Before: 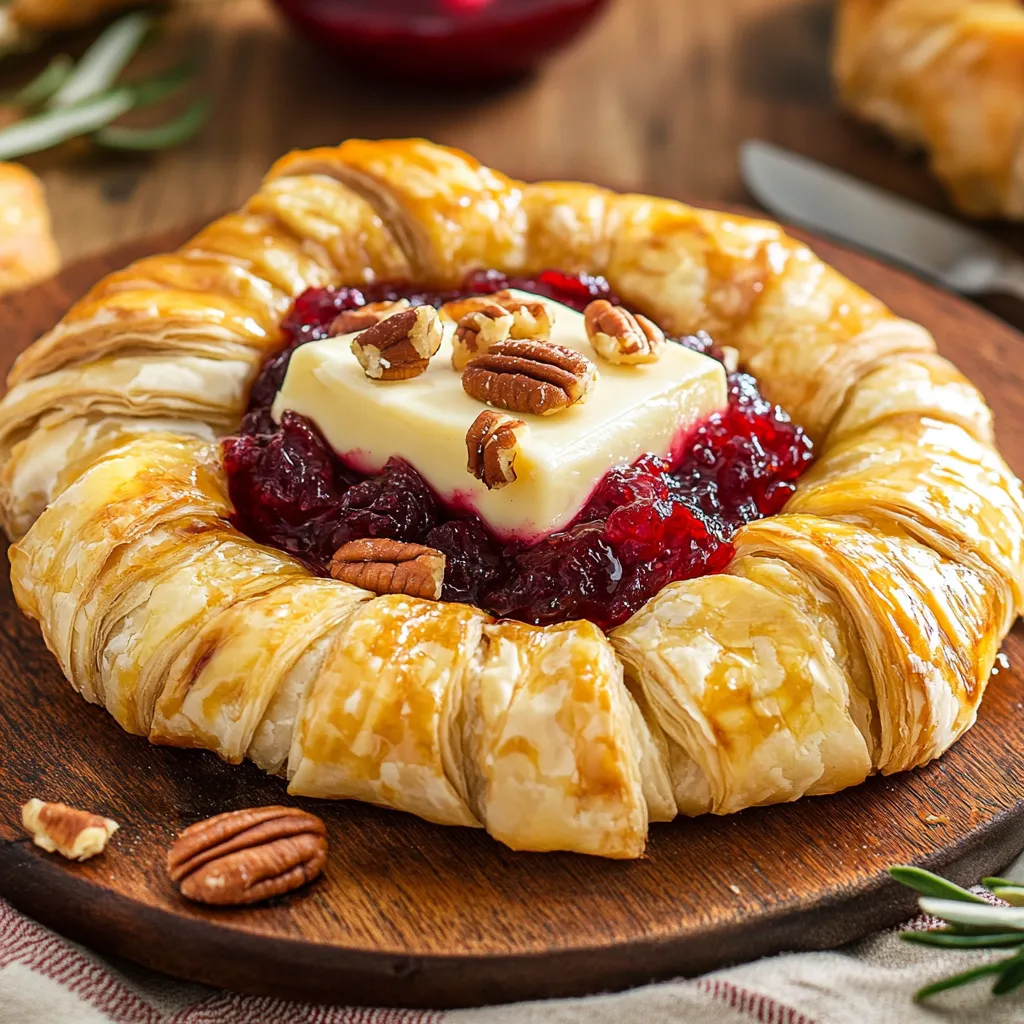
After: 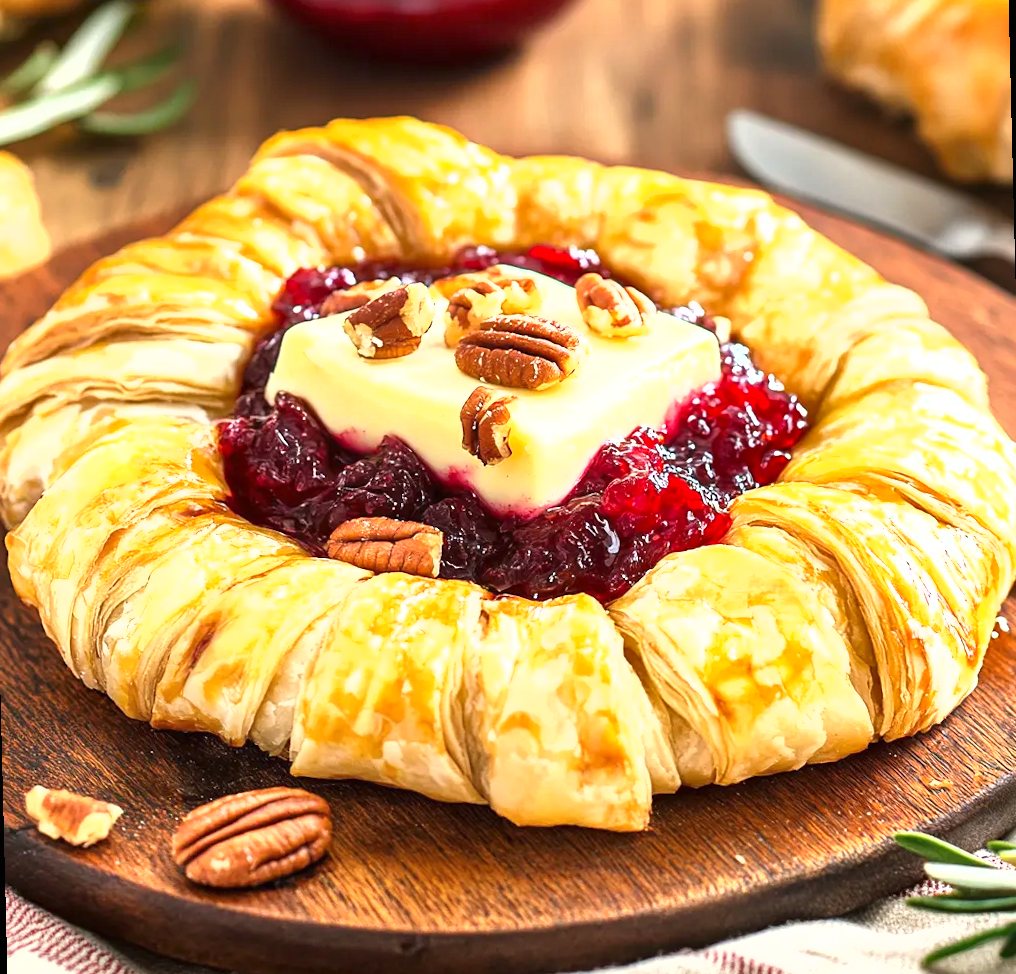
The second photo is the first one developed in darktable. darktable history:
rotate and perspective: rotation -1.42°, crop left 0.016, crop right 0.984, crop top 0.035, crop bottom 0.965
shadows and highlights: radius 125.46, shadows 30.51, highlights -30.51, low approximation 0.01, soften with gaussian
exposure: black level correction 0, exposure 1.1 EV, compensate exposure bias true, compensate highlight preservation false
